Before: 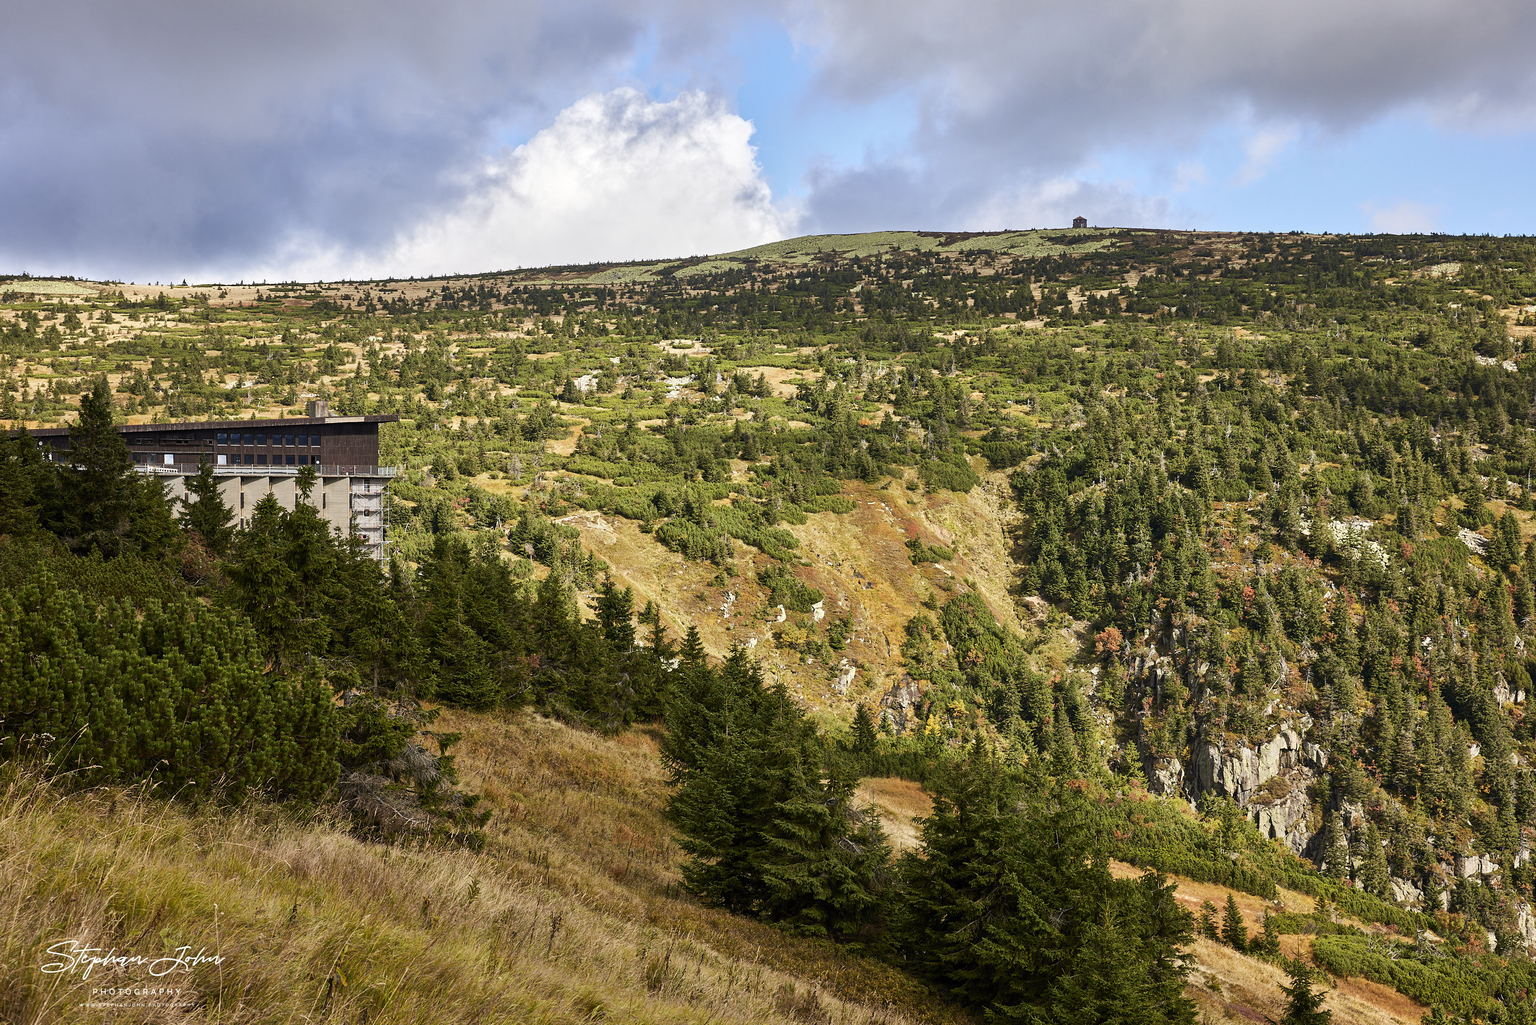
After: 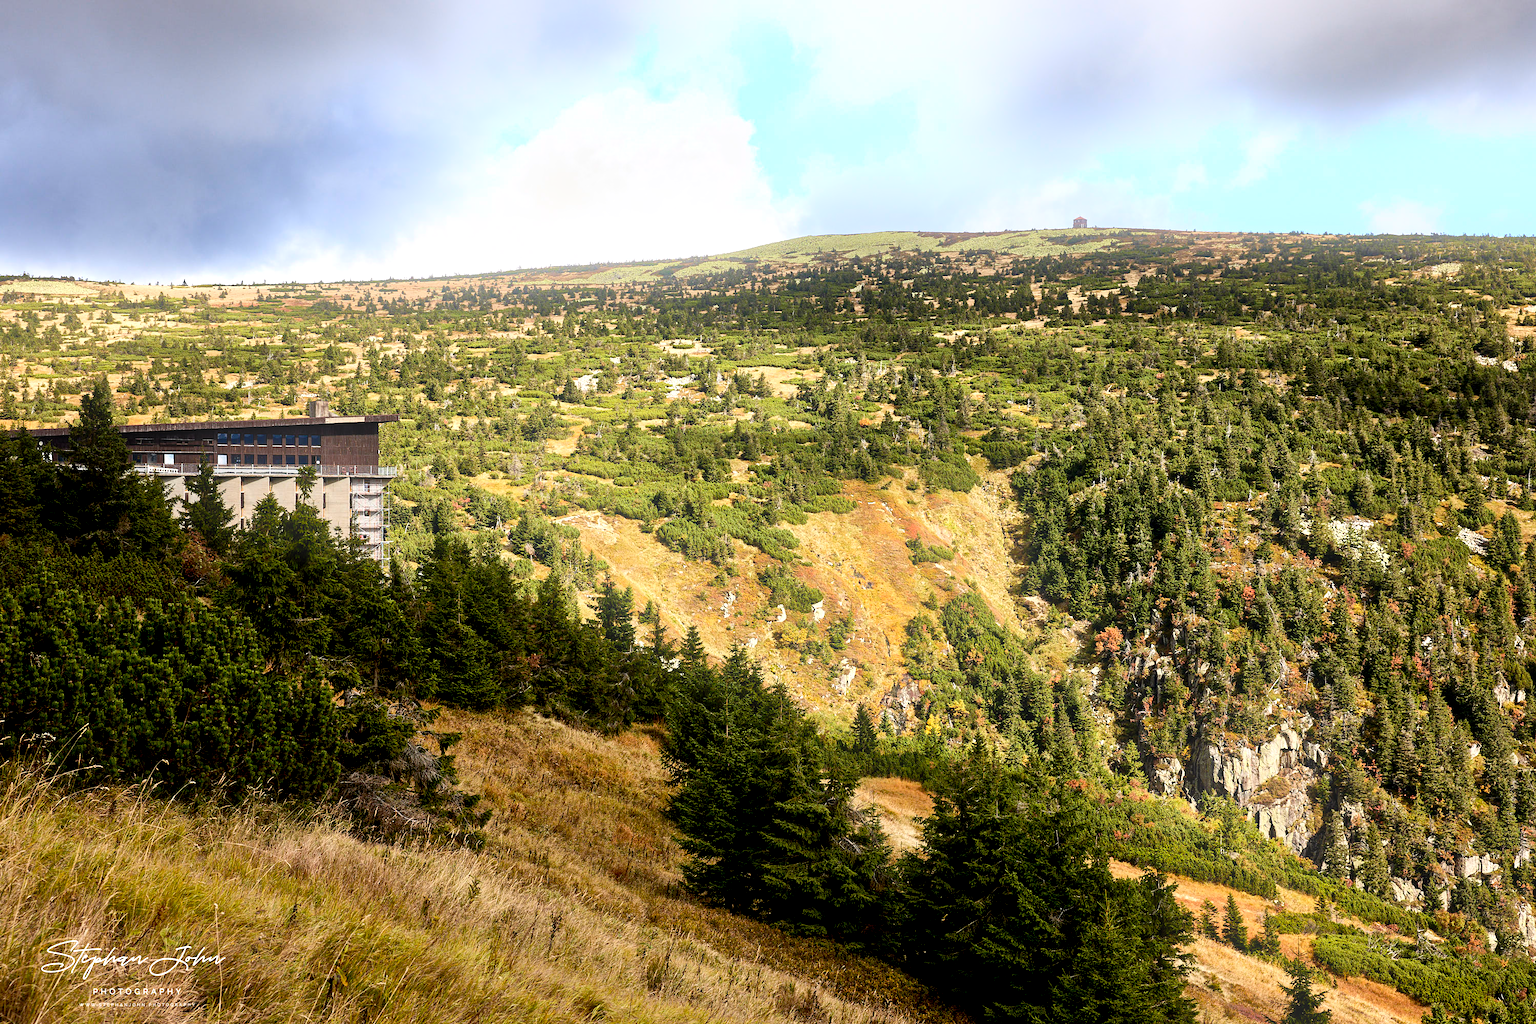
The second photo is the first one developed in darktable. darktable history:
exposure: black level correction 0.016, exposure -0.009 EV, compensate highlight preservation false
tone equalizer: -8 EV -0.417 EV, -7 EV -0.389 EV, -6 EV -0.333 EV, -5 EV -0.222 EV, -3 EV 0.222 EV, -2 EV 0.333 EV, -1 EV 0.389 EV, +0 EV 0.417 EV, edges refinement/feathering 500, mask exposure compensation -1.57 EV, preserve details no
bloom: on, module defaults
